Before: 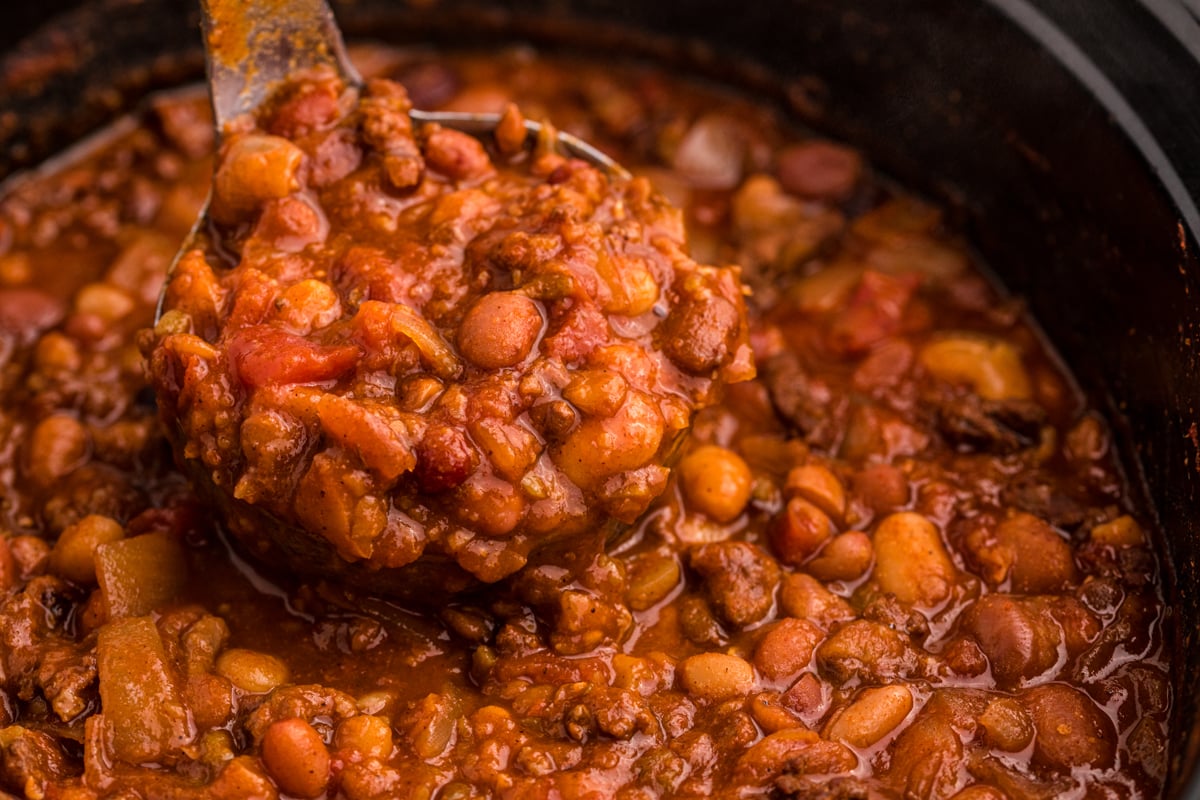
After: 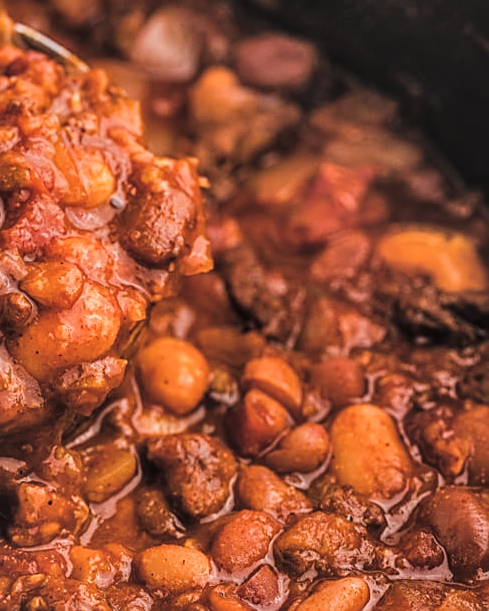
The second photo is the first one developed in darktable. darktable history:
shadows and highlights: soften with gaussian
filmic rgb: black relative exposure -5.08 EV, white relative exposure 3.97 EV, hardness 2.88, contrast 1.188, highlights saturation mix -30.64%
sharpen: on, module defaults
local contrast: detail 130%
crop: left 45.29%, top 13.603%, right 13.933%, bottom 10.004%
exposure: black level correction -0.028, compensate exposure bias true, compensate highlight preservation false
color zones: curves: ch1 [(0.25, 0.61) (0.75, 0.248)]
